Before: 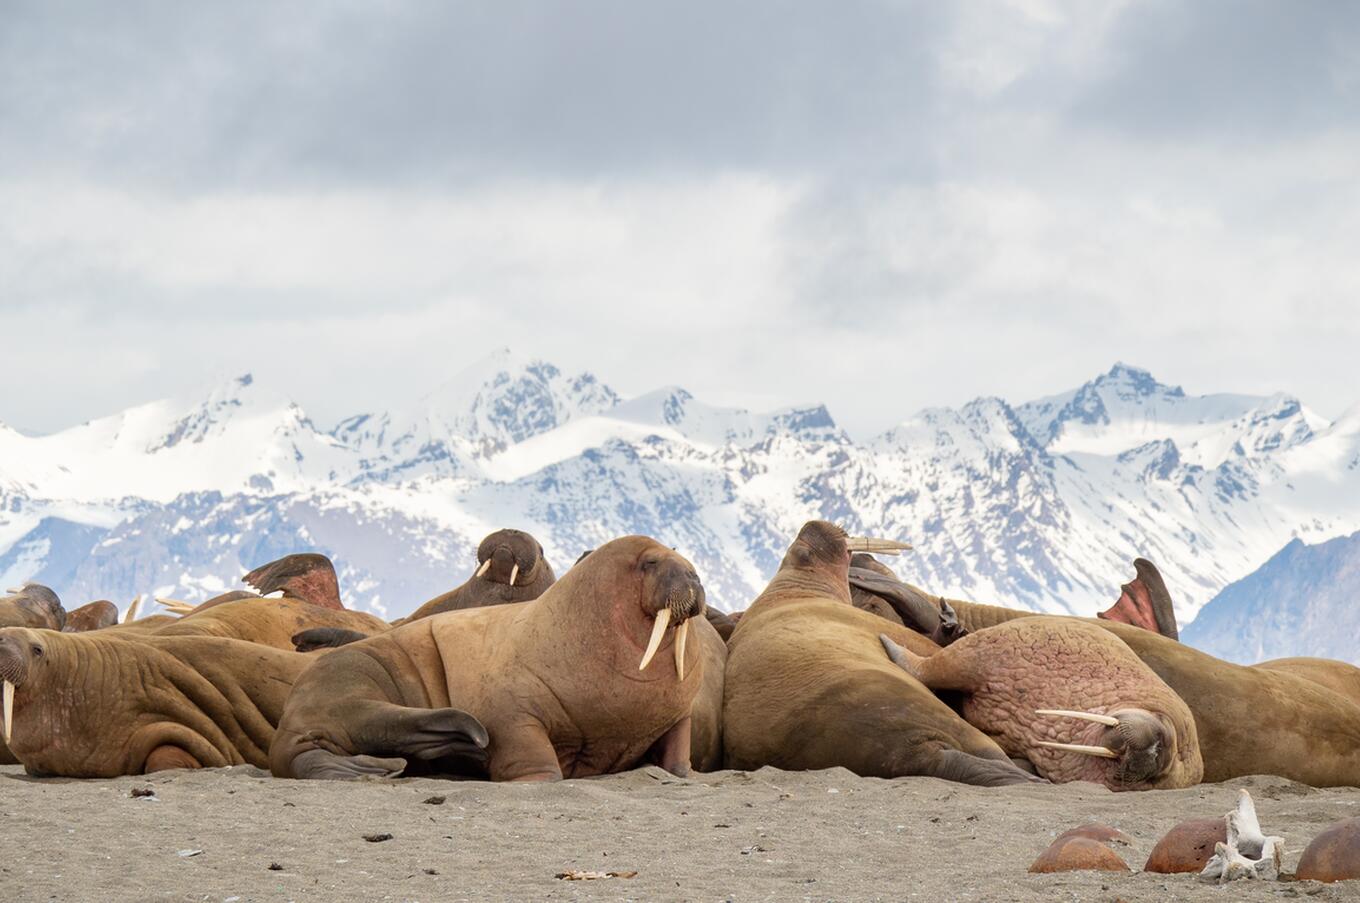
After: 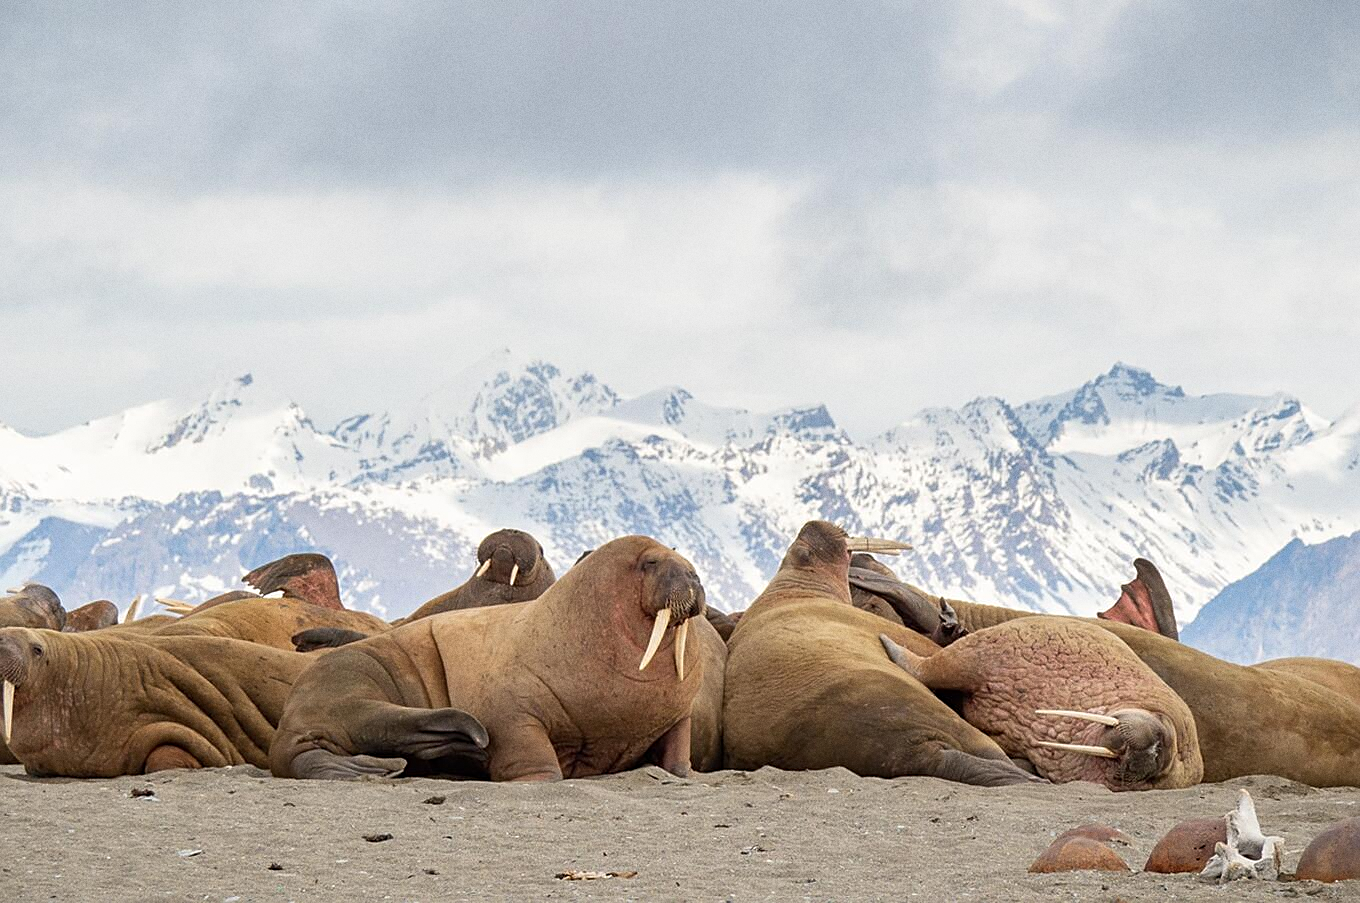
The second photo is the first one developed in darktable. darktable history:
sharpen: on, module defaults
grain: coarseness 3.21 ISO
